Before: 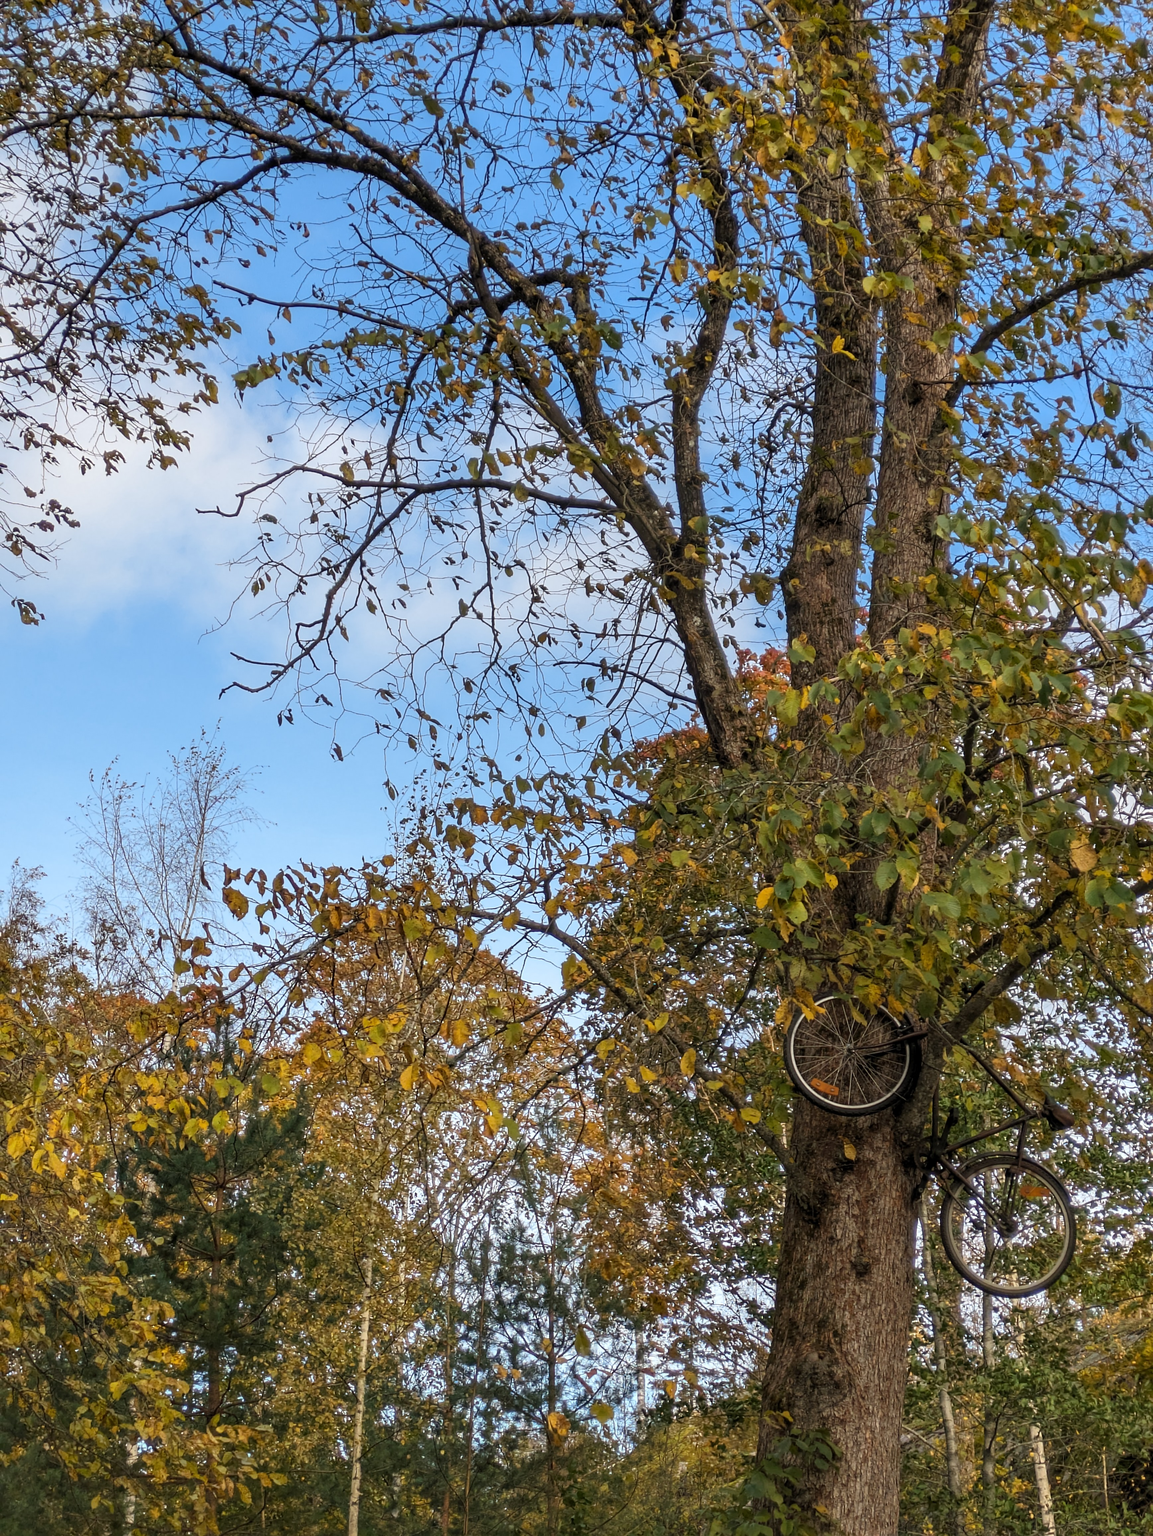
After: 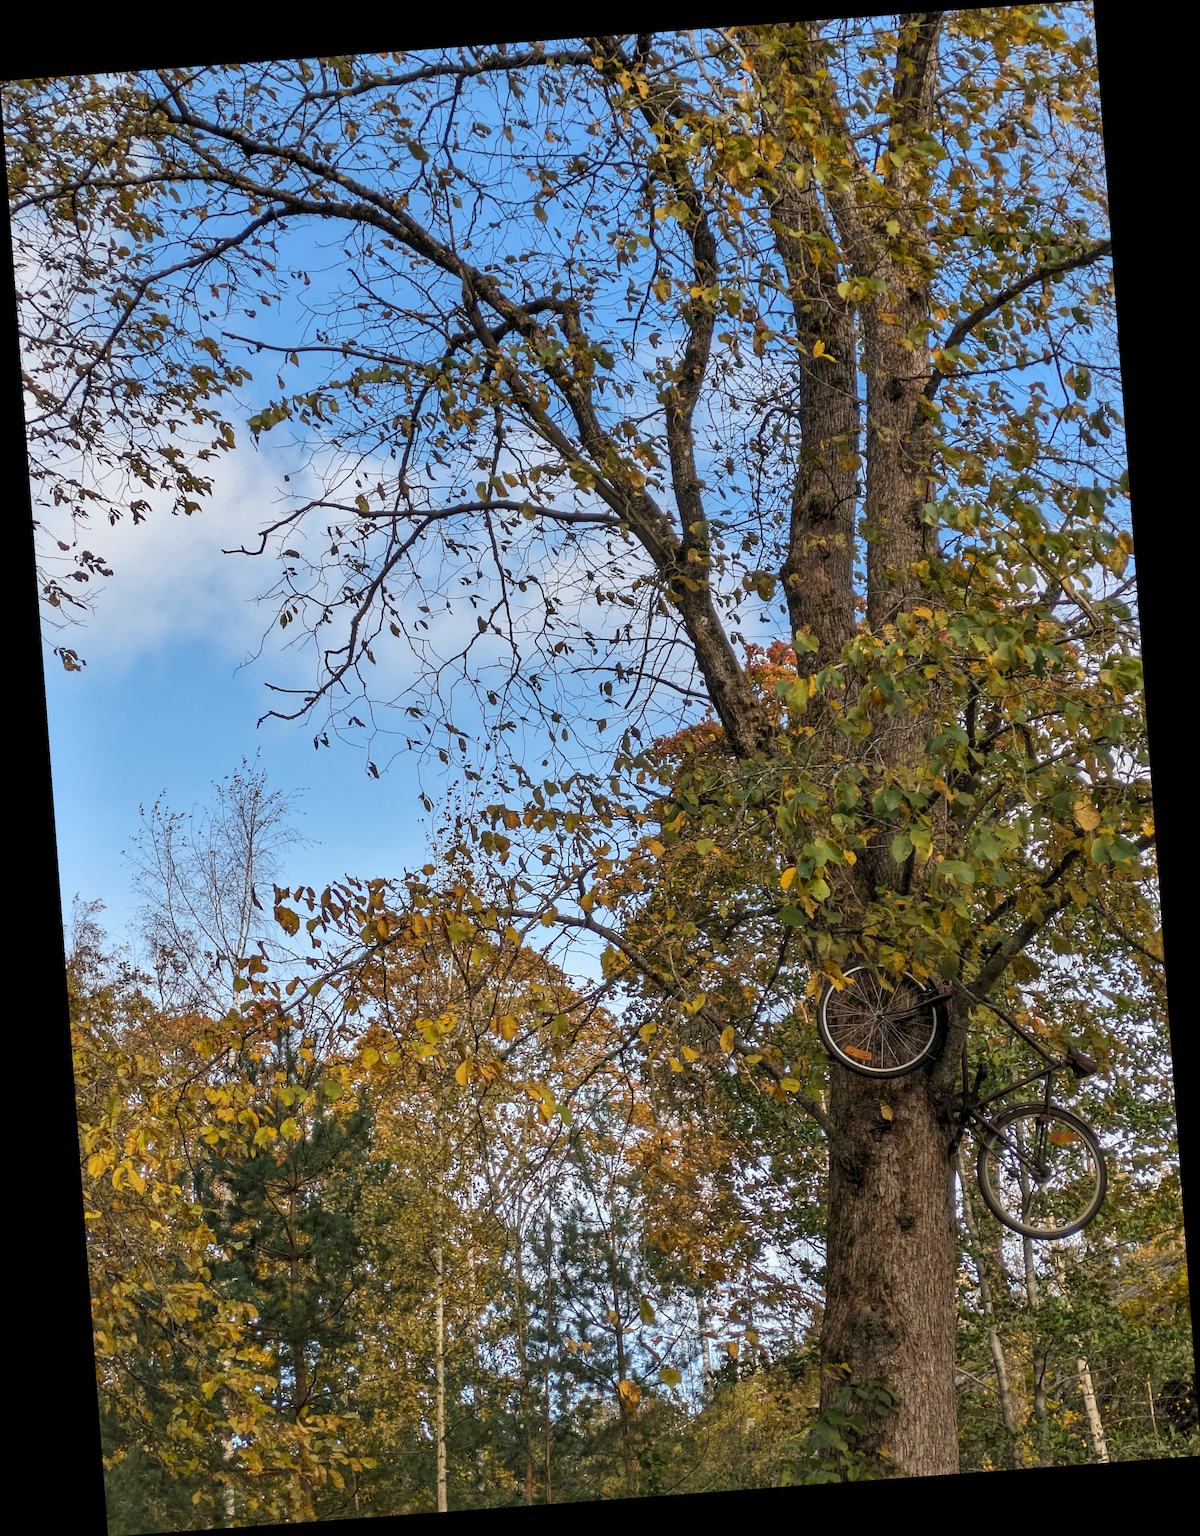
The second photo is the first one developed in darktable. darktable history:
shadows and highlights: shadows 25, highlights -48, soften with gaussian
rotate and perspective: rotation -4.25°, automatic cropping off
